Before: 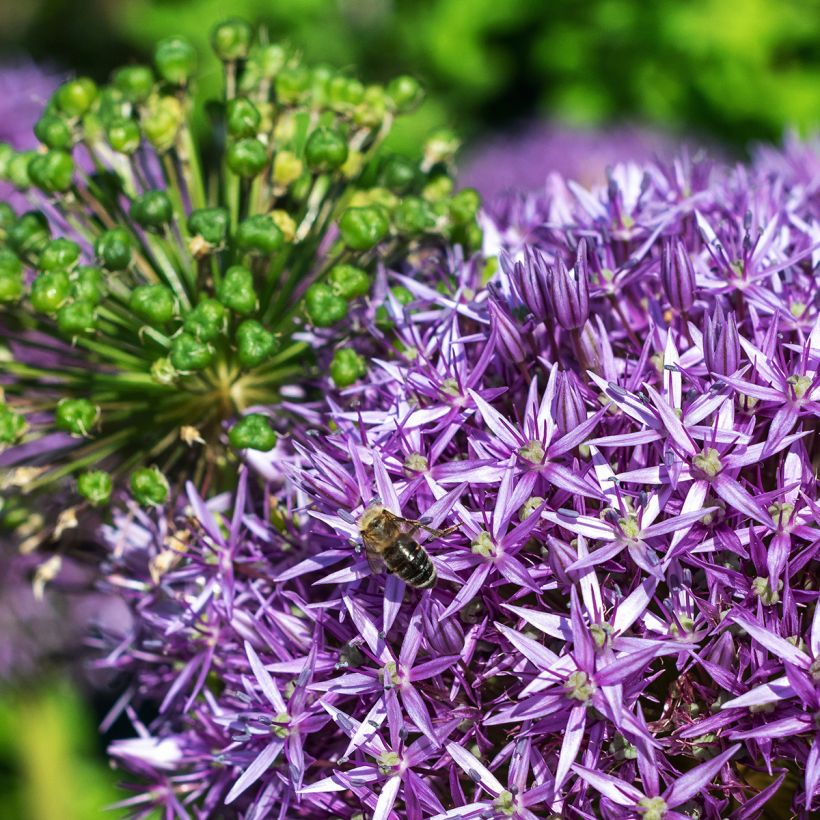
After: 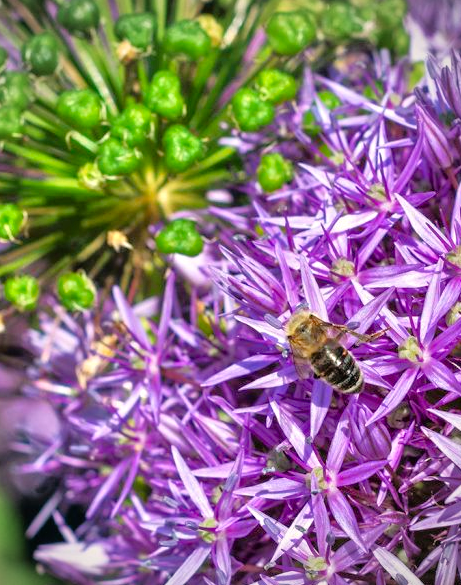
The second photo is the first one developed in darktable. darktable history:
color correction: highlights a* 3.22, highlights b* 1.93, saturation 1.19
crop: left 8.966%, top 23.852%, right 34.699%, bottom 4.703%
tone equalizer: -7 EV 0.15 EV, -6 EV 0.6 EV, -5 EV 1.15 EV, -4 EV 1.33 EV, -3 EV 1.15 EV, -2 EV 0.6 EV, -1 EV 0.15 EV, mask exposure compensation -0.5 EV
vignetting: on, module defaults
